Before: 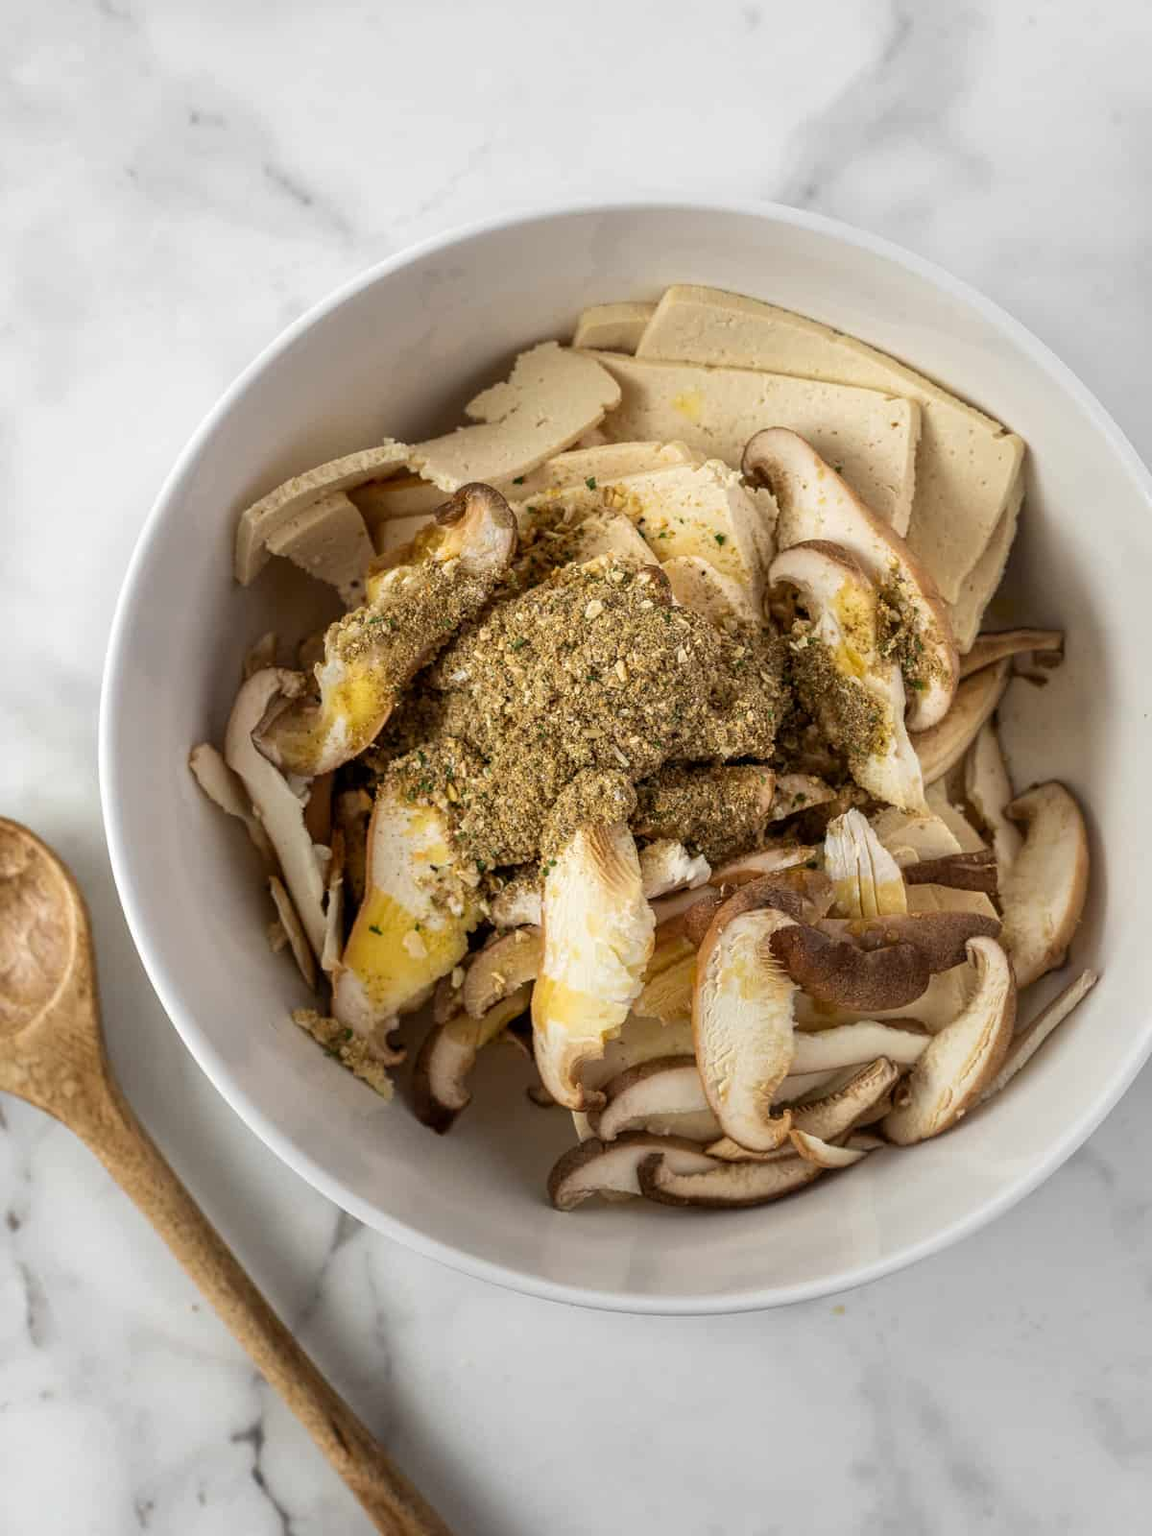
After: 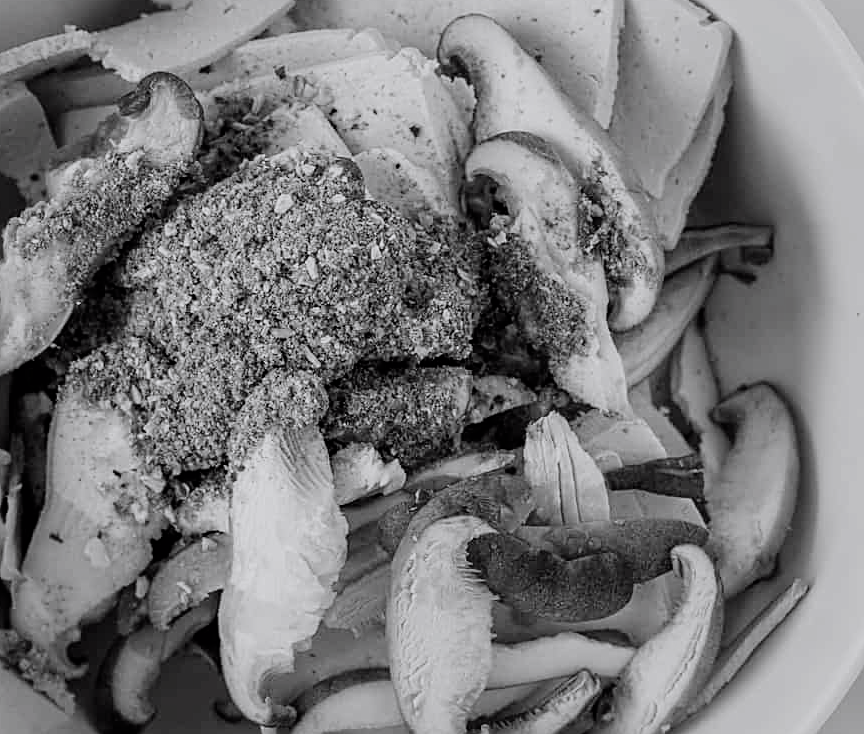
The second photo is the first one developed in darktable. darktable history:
crop and rotate: left 27.938%, top 27.046%, bottom 27.046%
filmic rgb: hardness 4.17
white balance: red 1.123, blue 0.83
color contrast: green-magenta contrast 0.85, blue-yellow contrast 1.25, unbound 0
sharpen: on, module defaults
color calibration: output gray [0.267, 0.423, 0.261, 0], illuminant same as pipeline (D50), adaptation none (bypass)
color balance: lift [1, 1, 0.999, 1.001], gamma [1, 1.003, 1.005, 0.995], gain [1, 0.992, 0.988, 1.012], contrast 5%, output saturation 110%
